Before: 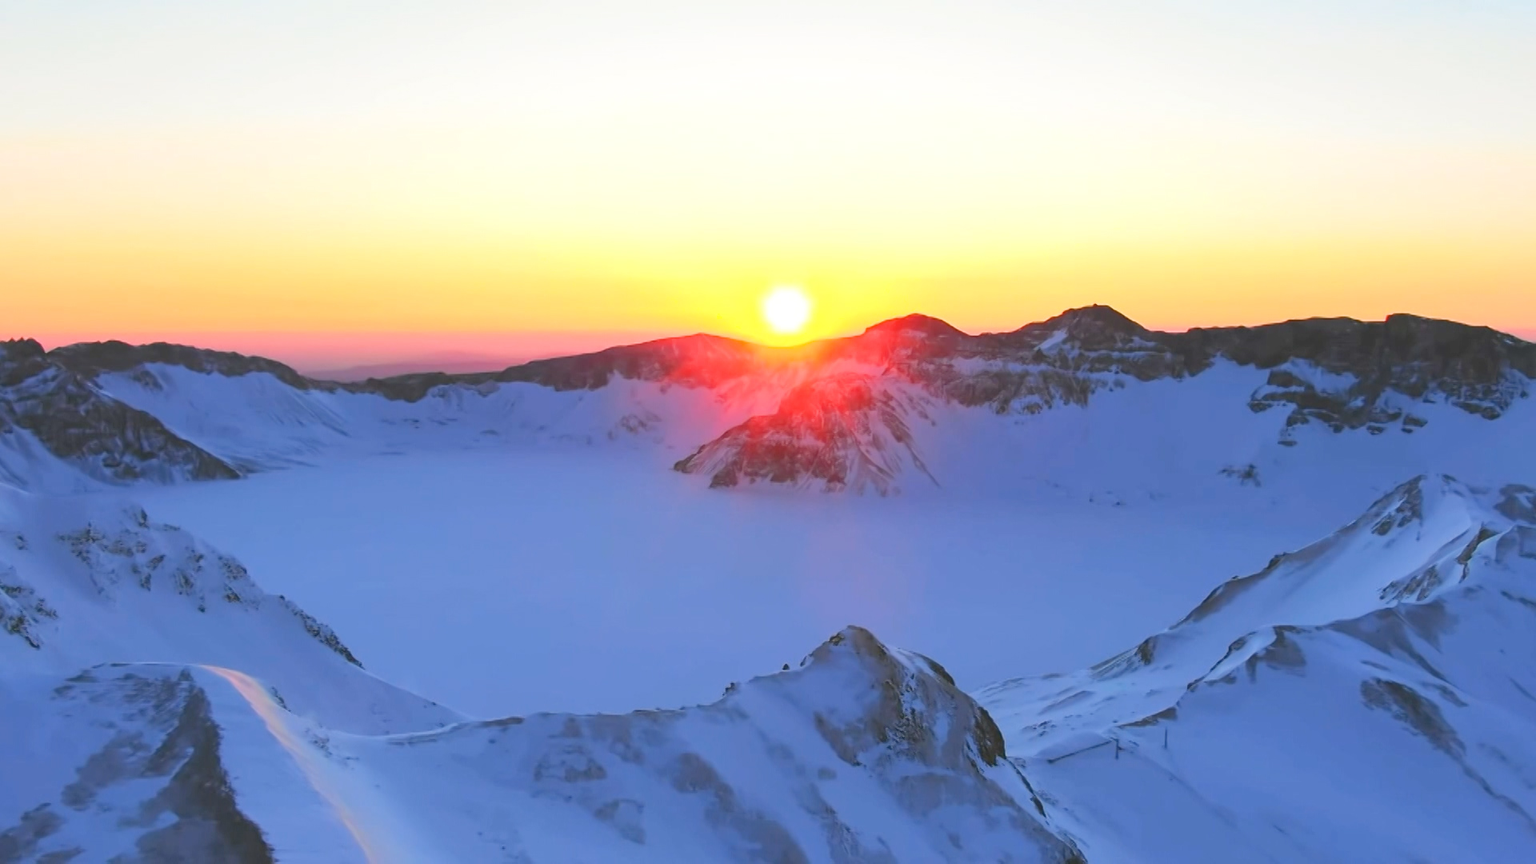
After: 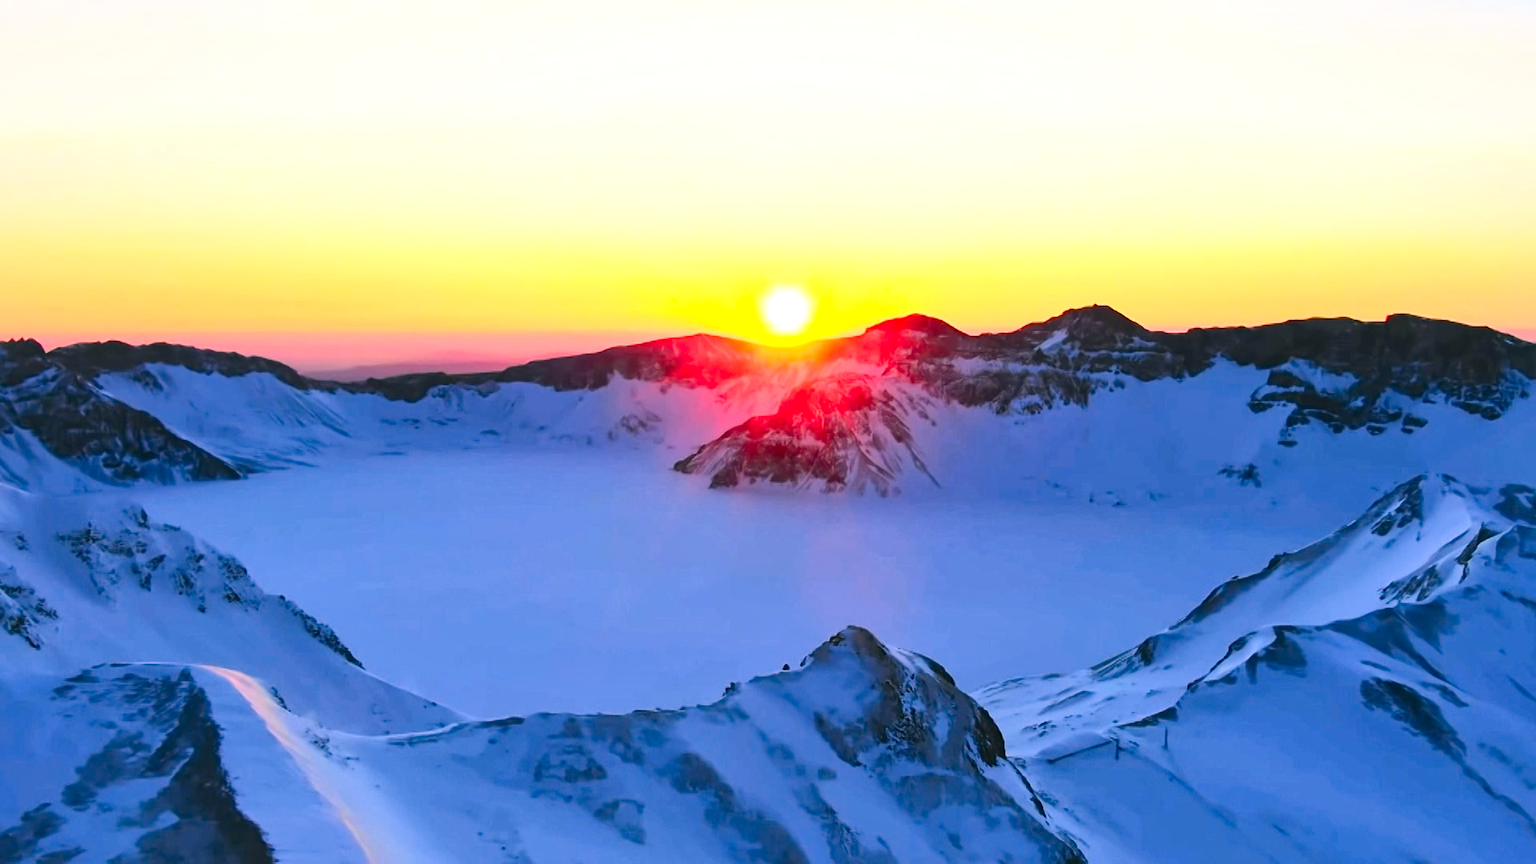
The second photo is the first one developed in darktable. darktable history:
local contrast: mode bilateral grid, contrast 20, coarseness 49, detail 130%, midtone range 0.2
exposure: exposure 0.203 EV, compensate highlight preservation false
contrast brightness saturation: contrast 0.212, brightness -0.108, saturation 0.21
color correction: highlights a* 5.48, highlights b* 5.31, shadows a* -4.64, shadows b* -5.04
